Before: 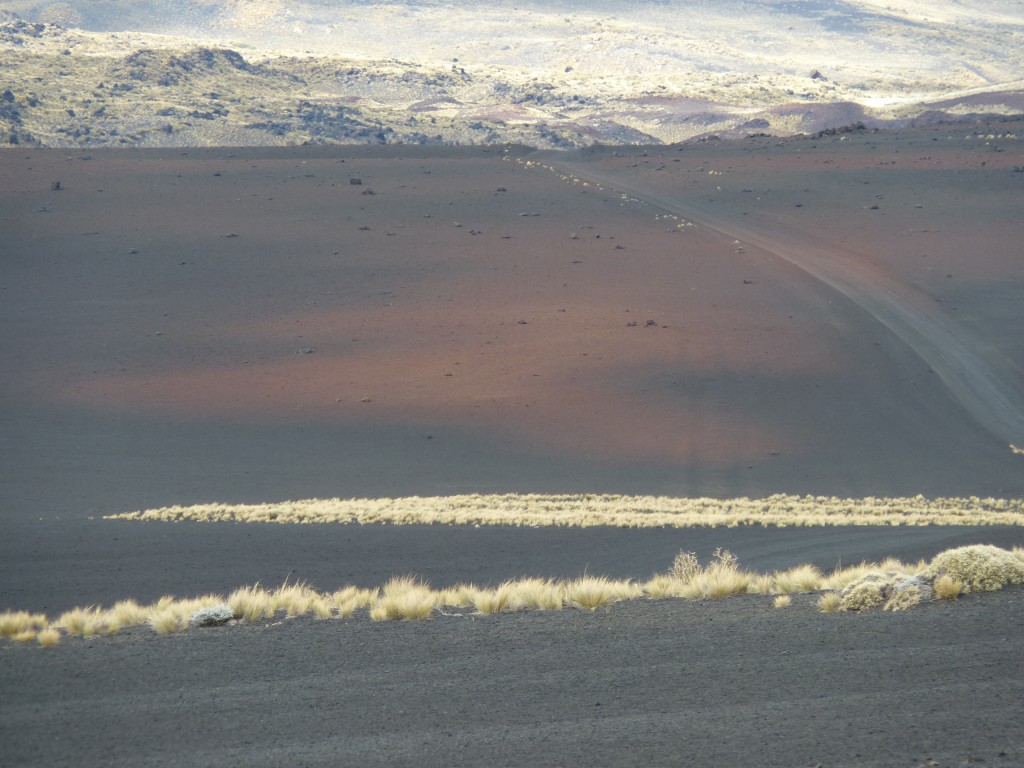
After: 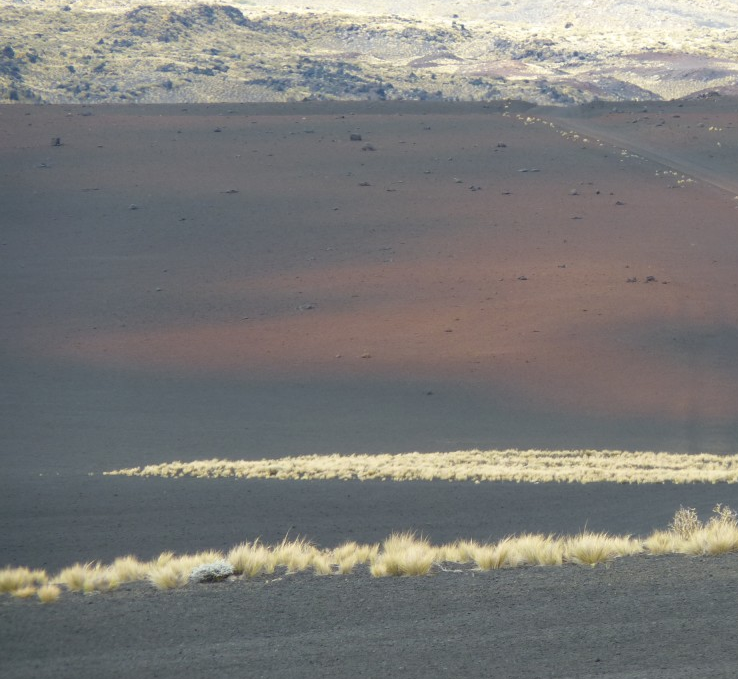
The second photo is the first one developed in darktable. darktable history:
crop: top 5.795%, right 27.861%, bottom 5.733%
